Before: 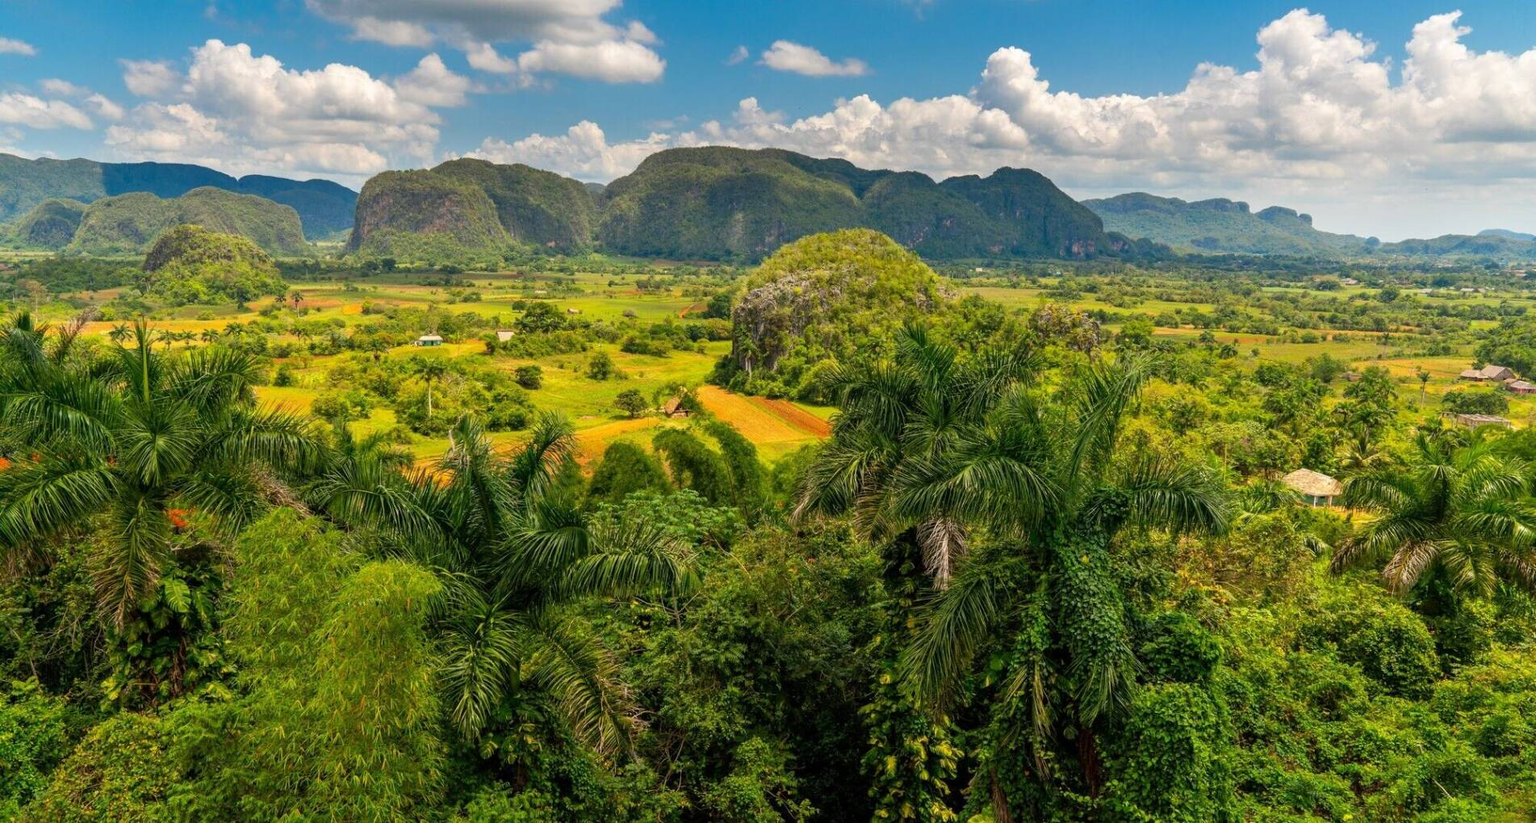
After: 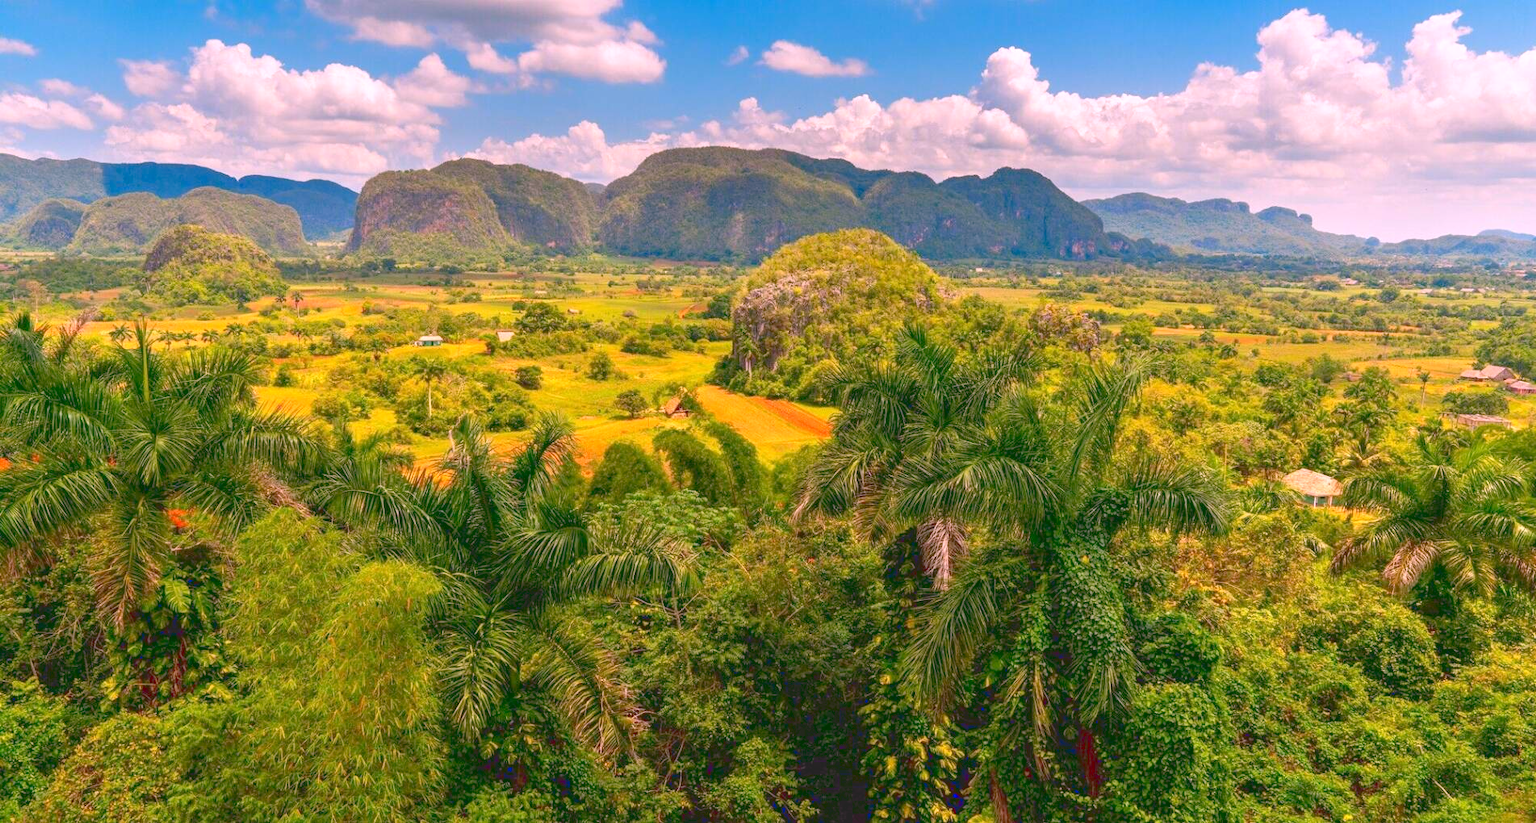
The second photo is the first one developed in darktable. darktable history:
tone curve: curves: ch0 [(0, 0.137) (1, 1)], color space Lab, linked channels, preserve colors none
white balance: red 1.188, blue 1.11
